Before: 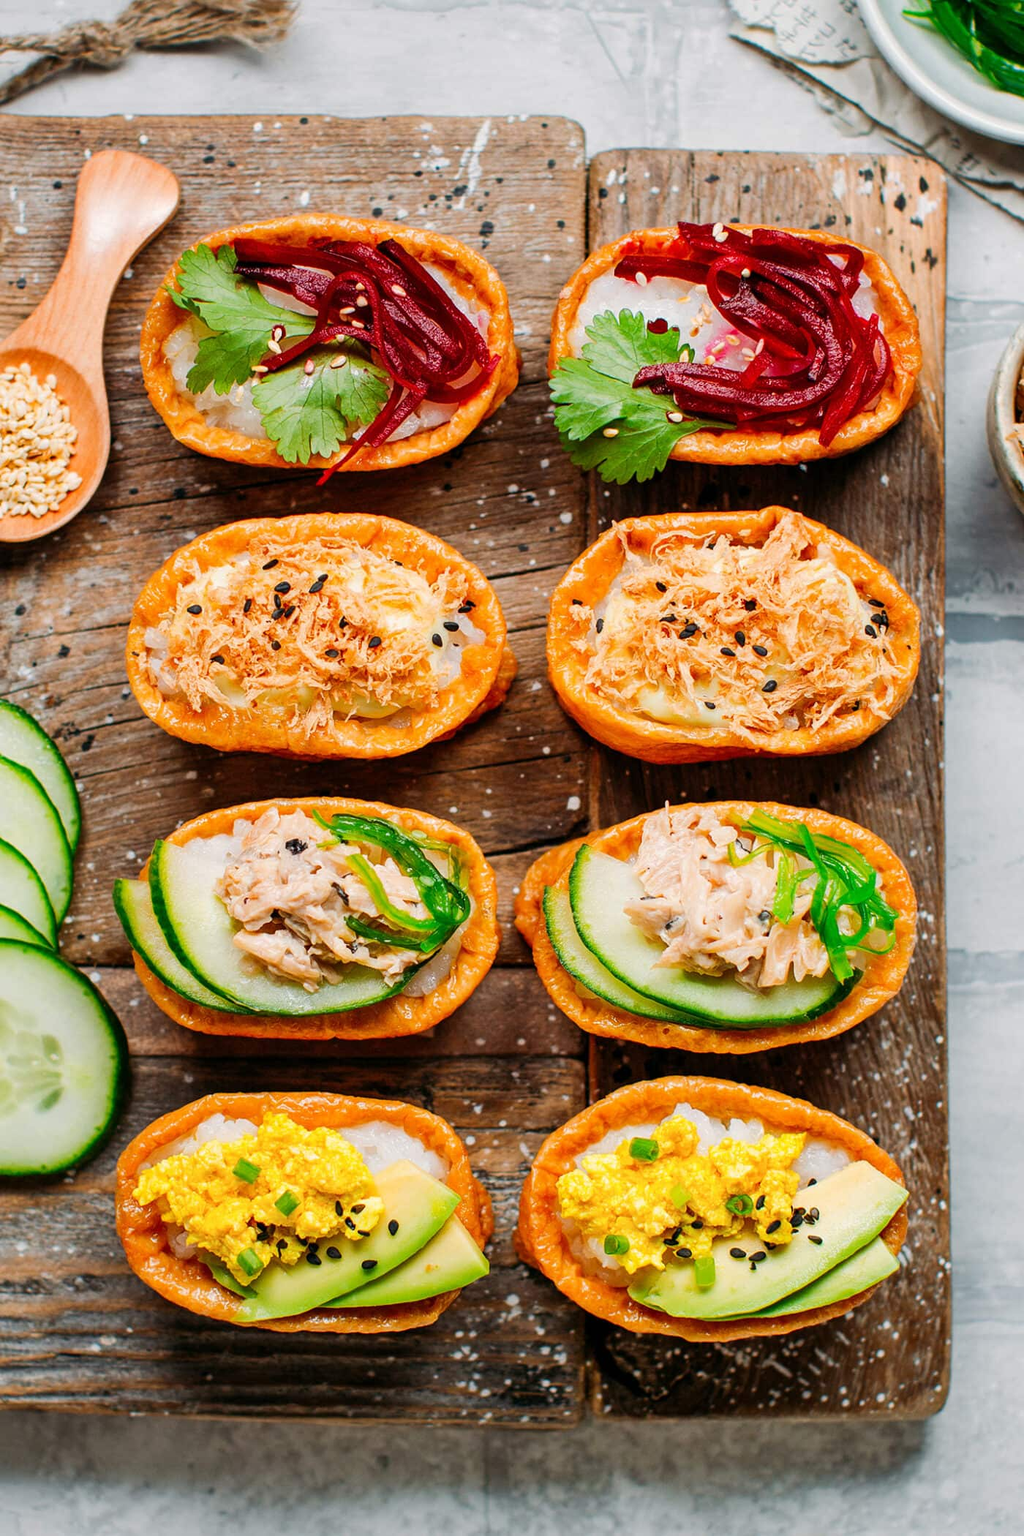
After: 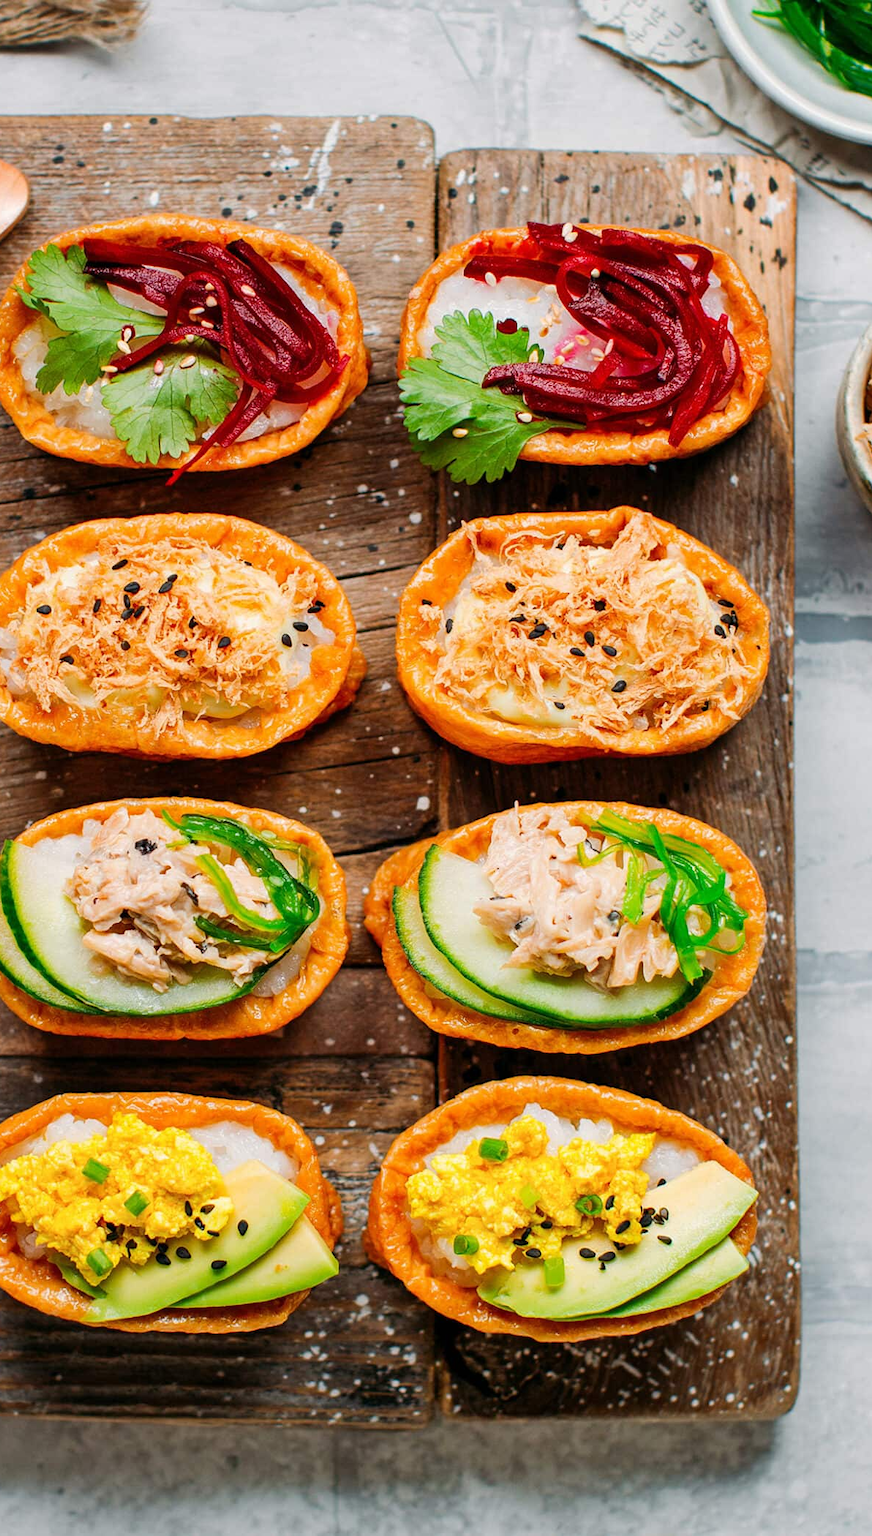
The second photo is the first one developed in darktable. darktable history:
crop and rotate: left 14.766%
